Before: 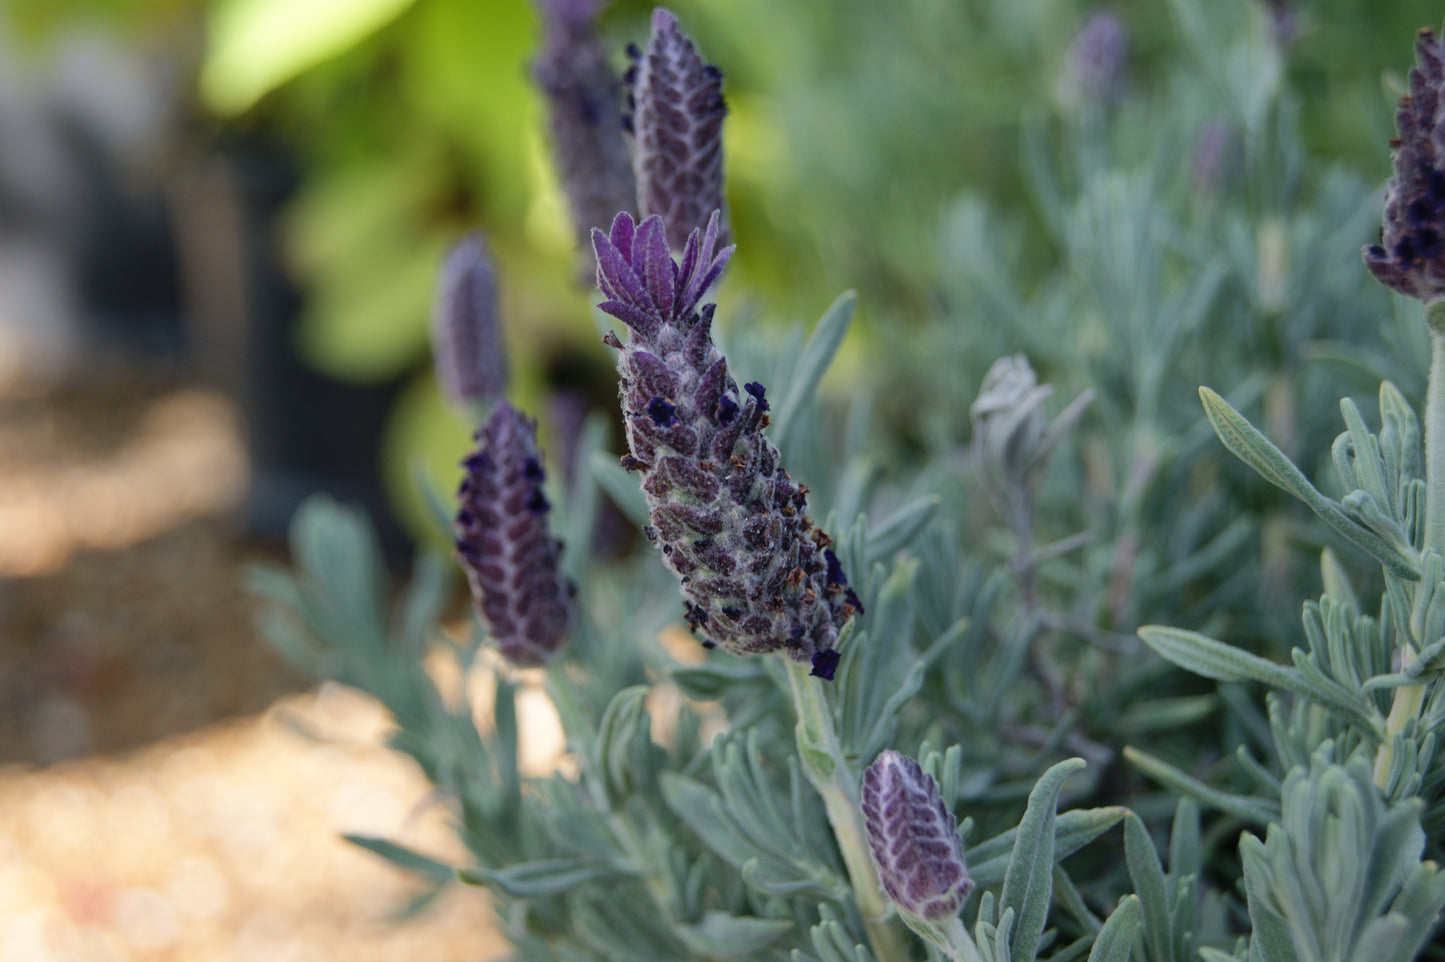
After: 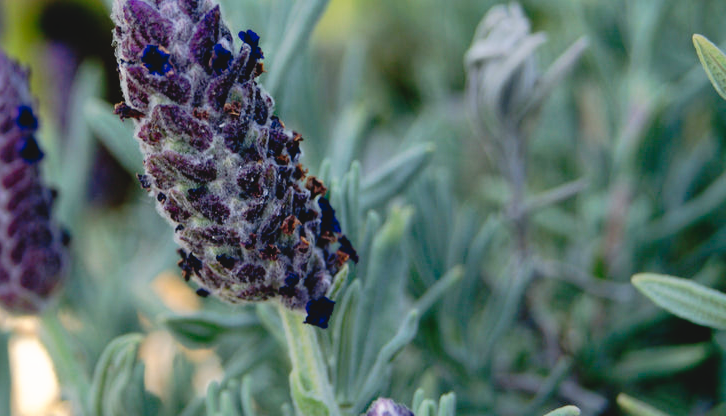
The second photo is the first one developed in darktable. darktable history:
shadows and highlights: on, module defaults
crop: left 35.03%, top 36.625%, right 14.663%, bottom 20.057%
tone curve: curves: ch0 [(0, 0) (0.003, 0.033) (0.011, 0.033) (0.025, 0.036) (0.044, 0.039) (0.069, 0.04) (0.1, 0.043) (0.136, 0.052) (0.177, 0.085) (0.224, 0.14) (0.277, 0.225) (0.335, 0.333) (0.399, 0.419) (0.468, 0.51) (0.543, 0.603) (0.623, 0.713) (0.709, 0.808) (0.801, 0.901) (0.898, 0.98) (1, 1)], preserve colors none
